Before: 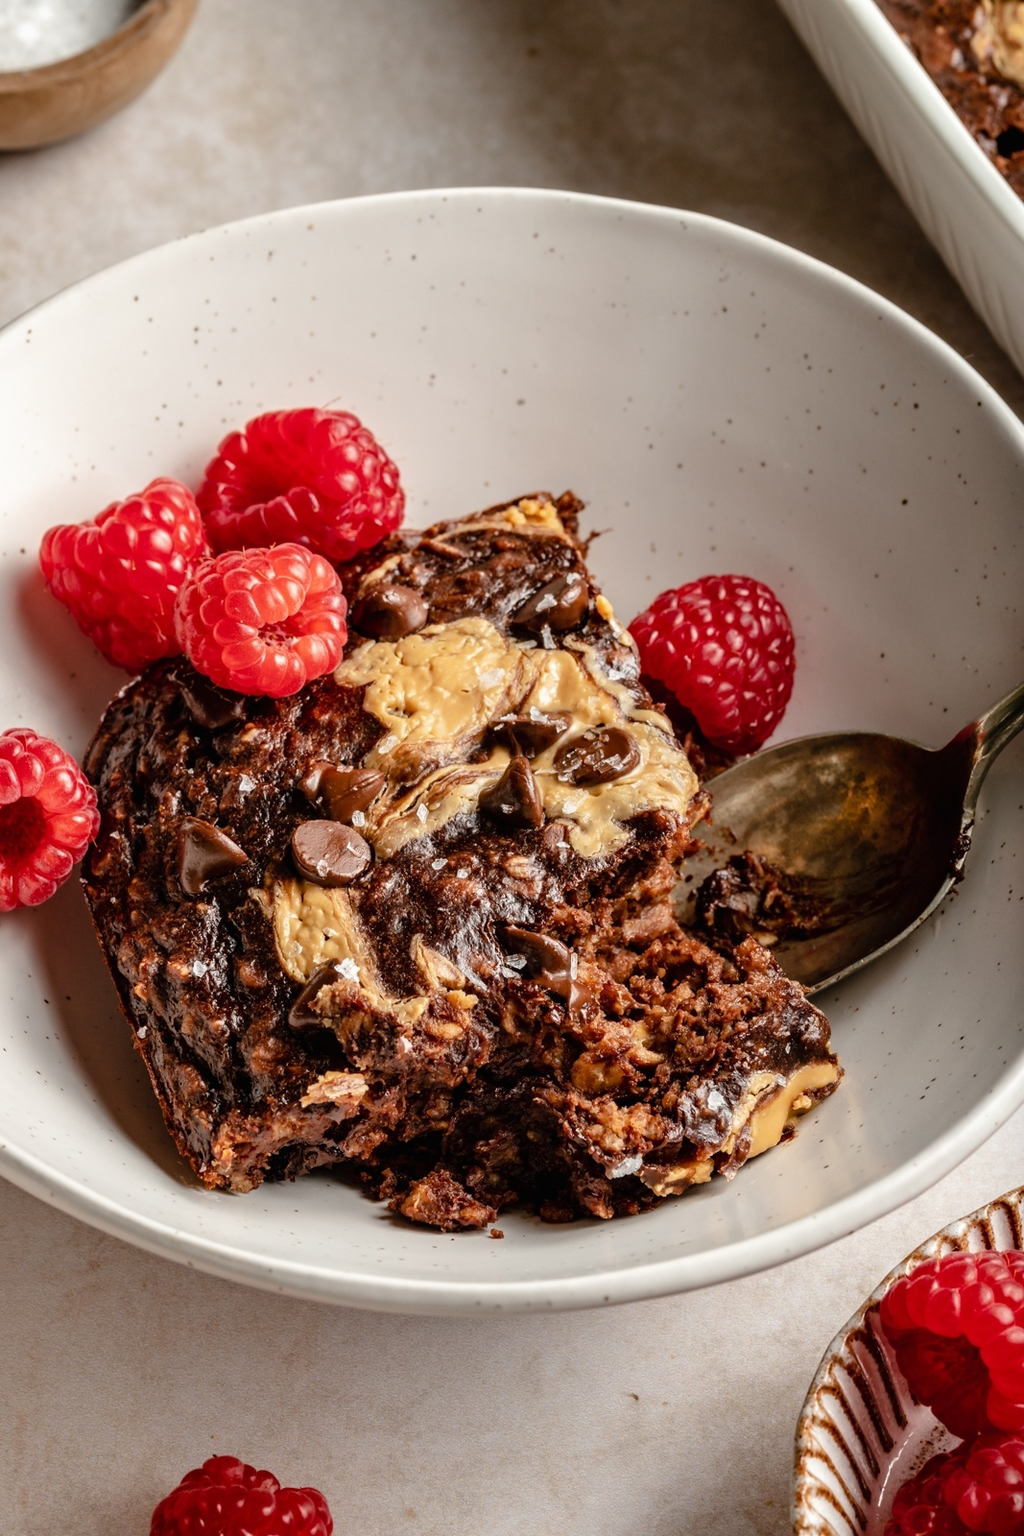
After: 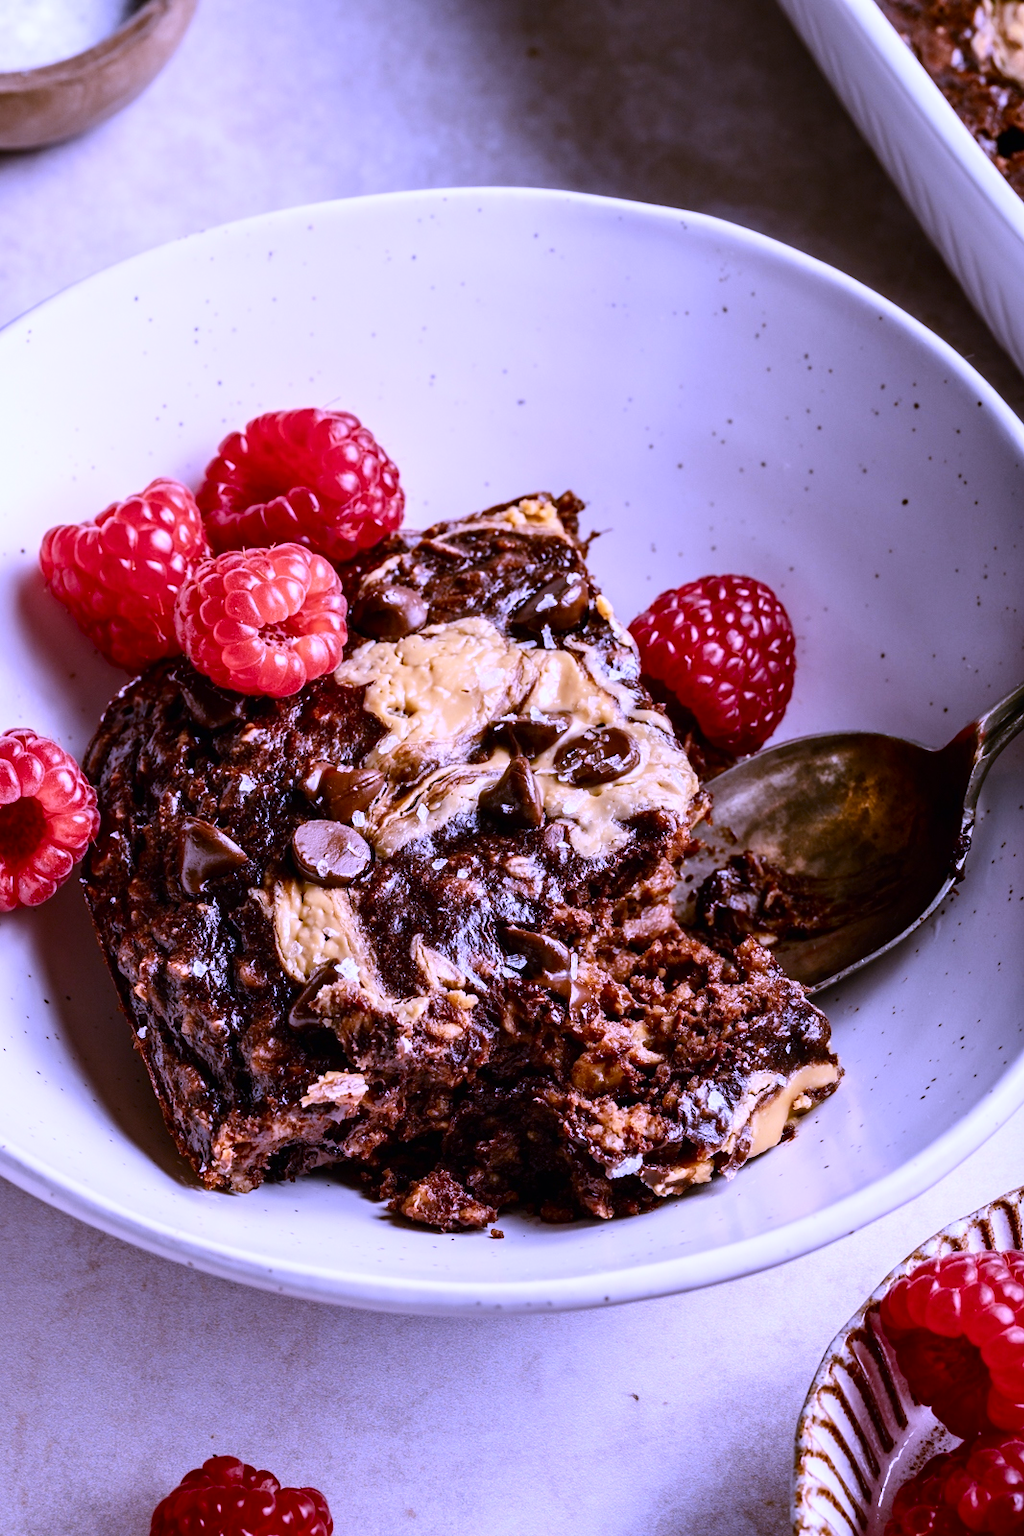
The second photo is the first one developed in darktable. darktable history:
white balance: red 0.98, blue 1.61
contrast brightness saturation: contrast 0.22
